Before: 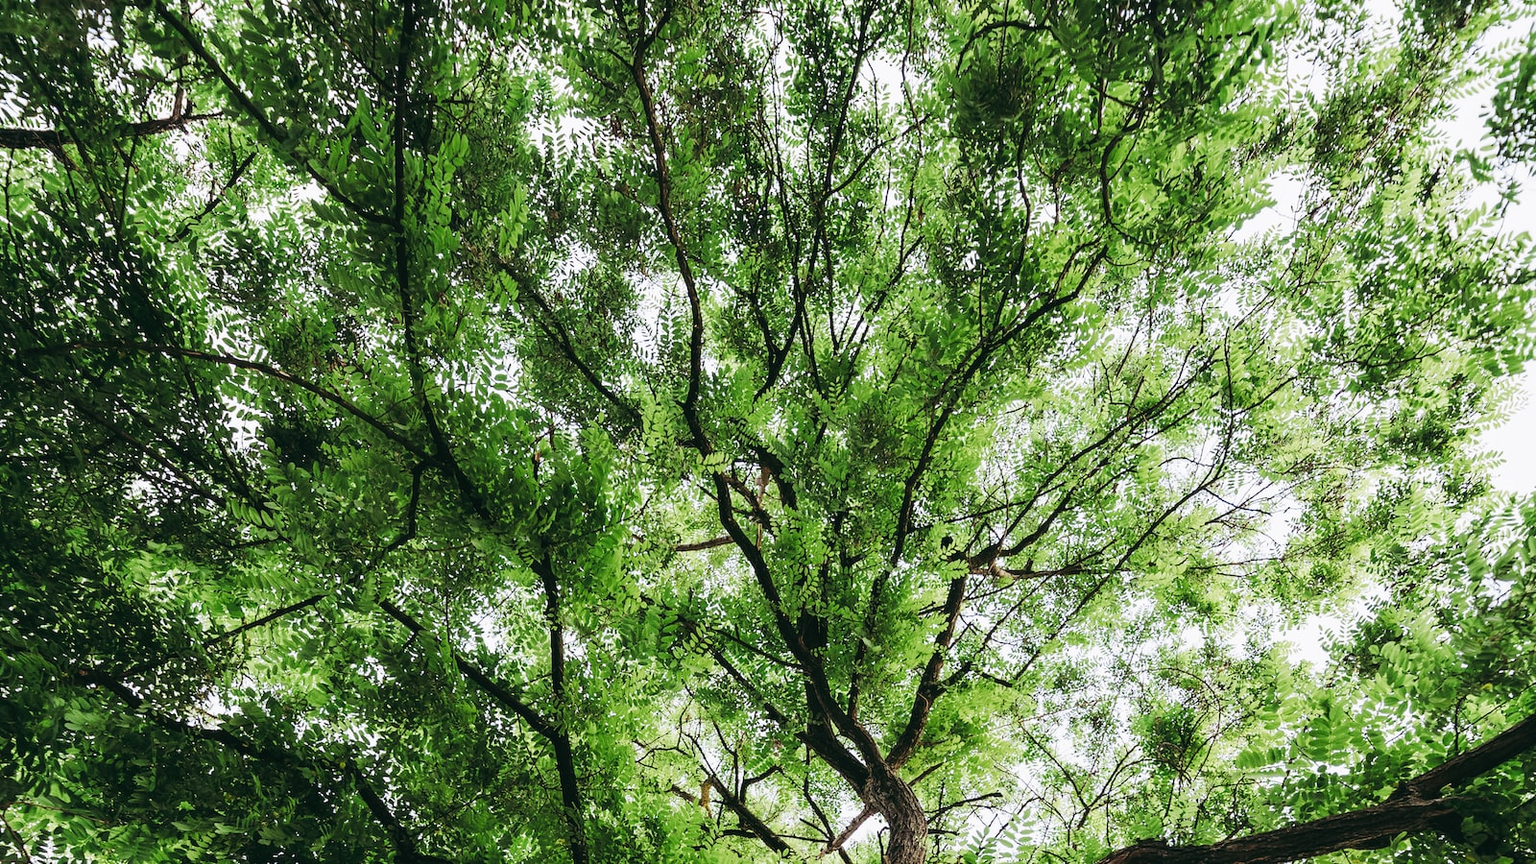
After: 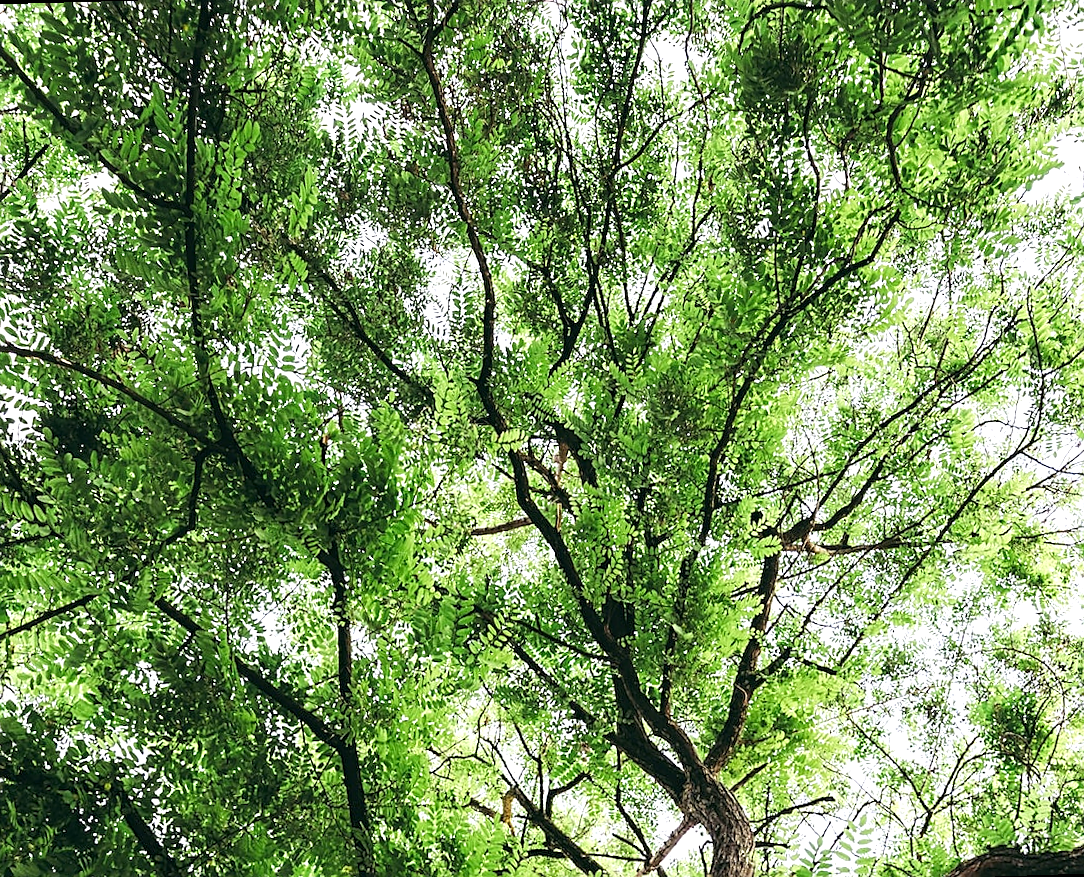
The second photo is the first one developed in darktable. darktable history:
rotate and perspective: rotation -1.68°, lens shift (vertical) -0.146, crop left 0.049, crop right 0.912, crop top 0.032, crop bottom 0.96
exposure: black level correction 0.001, exposure 0.5 EV, compensate exposure bias true, compensate highlight preservation false
crop: left 13.443%, right 13.31%
sharpen: on, module defaults
